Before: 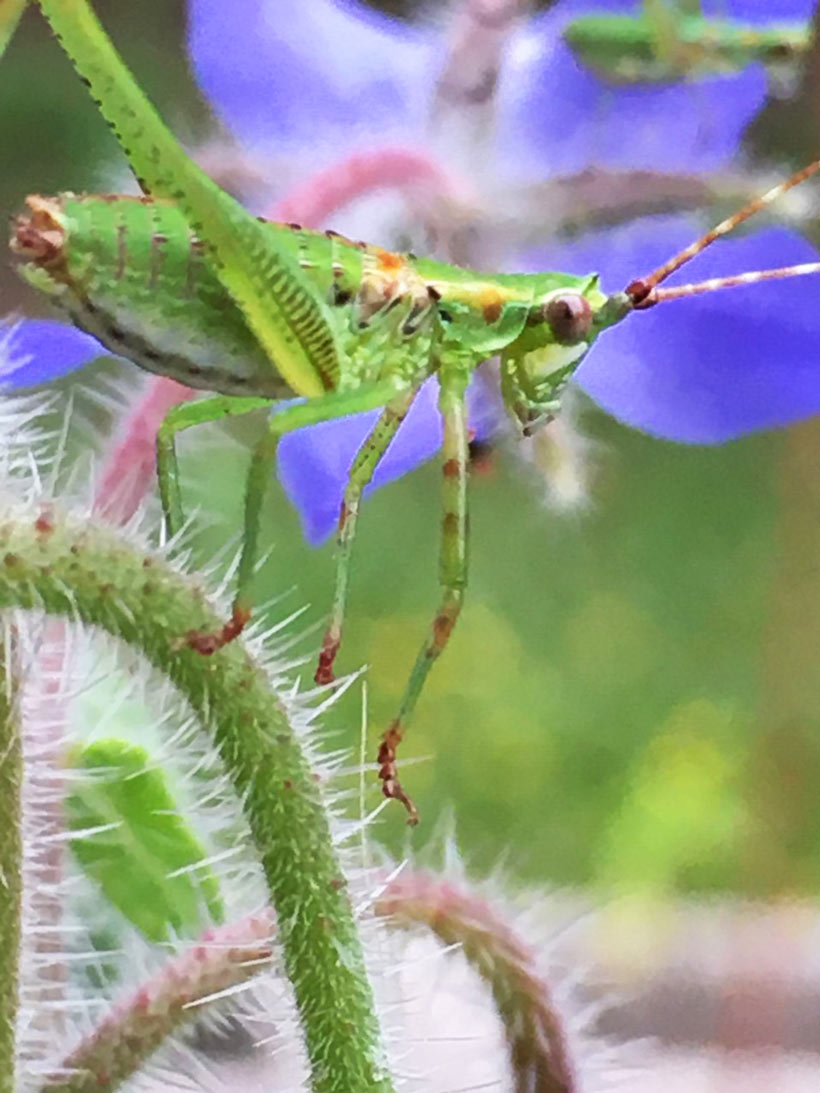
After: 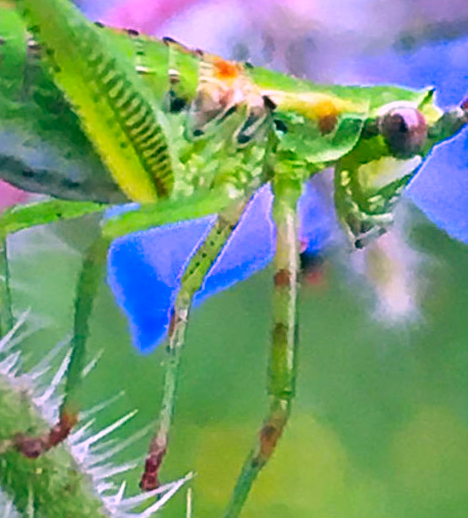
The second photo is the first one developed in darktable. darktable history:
white balance: red 0.931, blue 1.11
crop: left 20.932%, top 15.471%, right 21.848%, bottom 34.081%
sharpen: on, module defaults
rotate and perspective: rotation 1.57°, crop left 0.018, crop right 0.982, crop top 0.039, crop bottom 0.961
color correction: highlights a* 17.03, highlights b* 0.205, shadows a* -15.38, shadows b* -14.56, saturation 1.5
